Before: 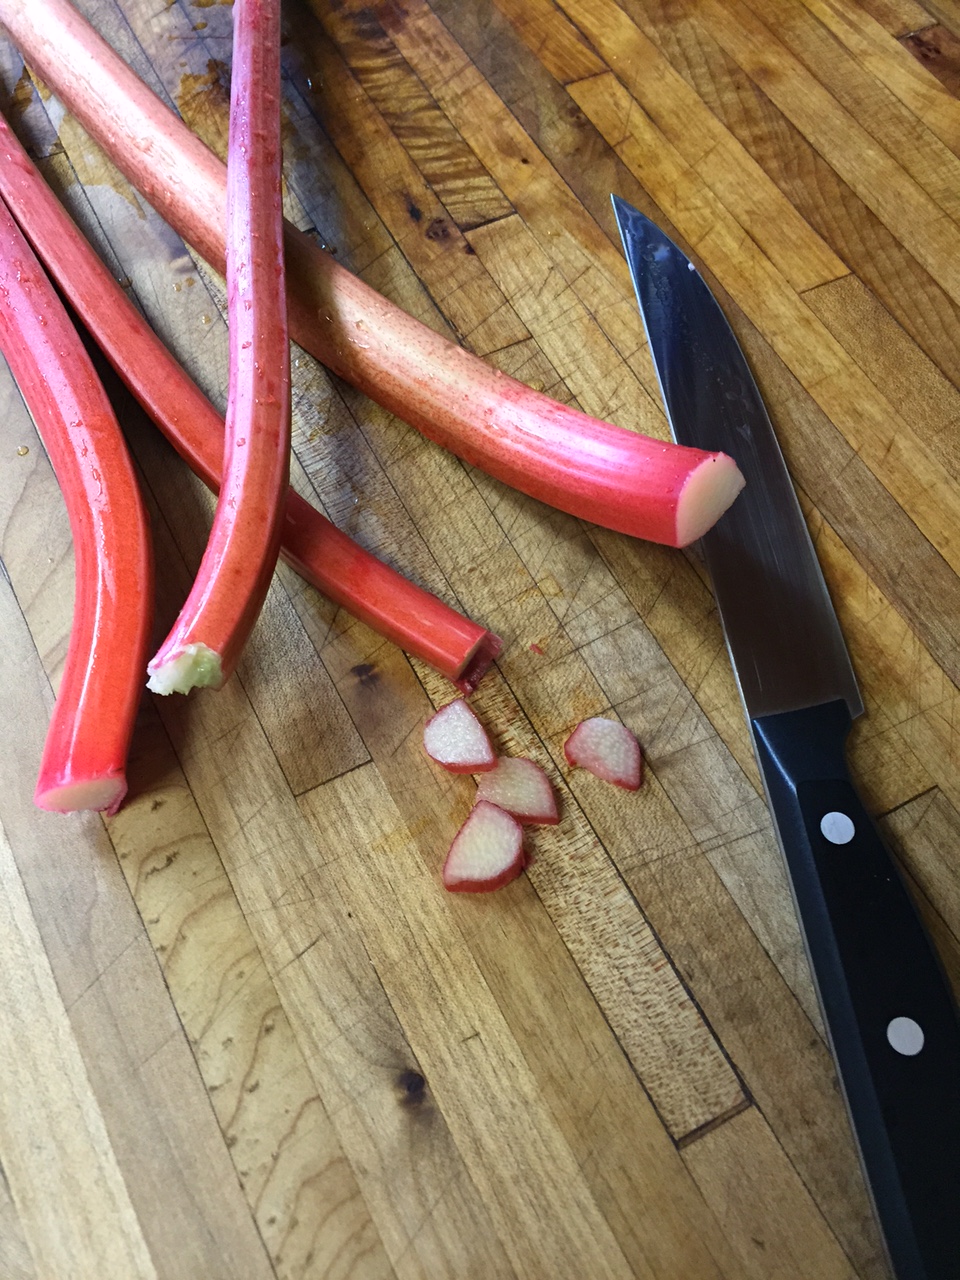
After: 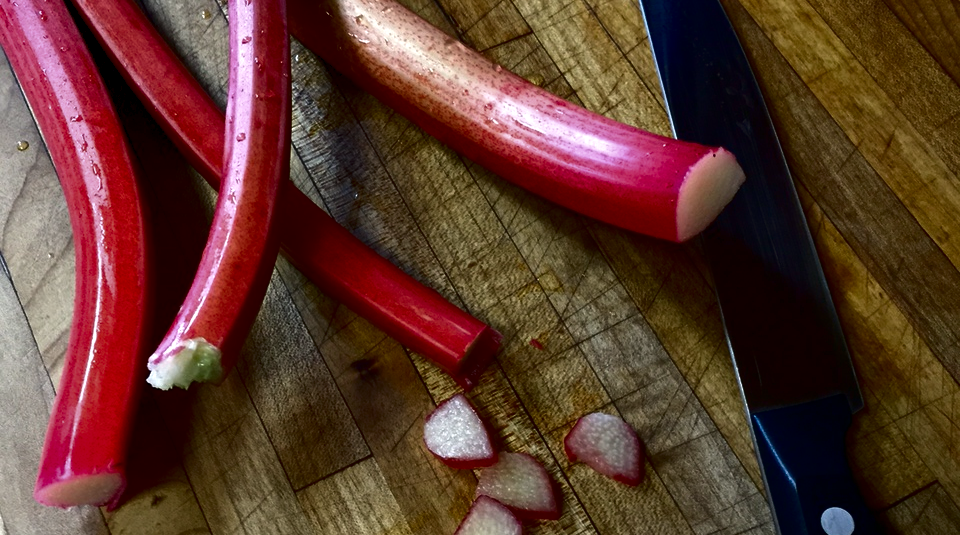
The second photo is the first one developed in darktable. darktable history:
rgb levels: preserve colors max RGB
contrast brightness saturation: brightness -0.52
contrast equalizer: octaves 7, y [[0.6 ×6], [0.55 ×6], [0 ×6], [0 ×6], [0 ×6]], mix 0.3
crop and rotate: top 23.84%, bottom 34.294%
